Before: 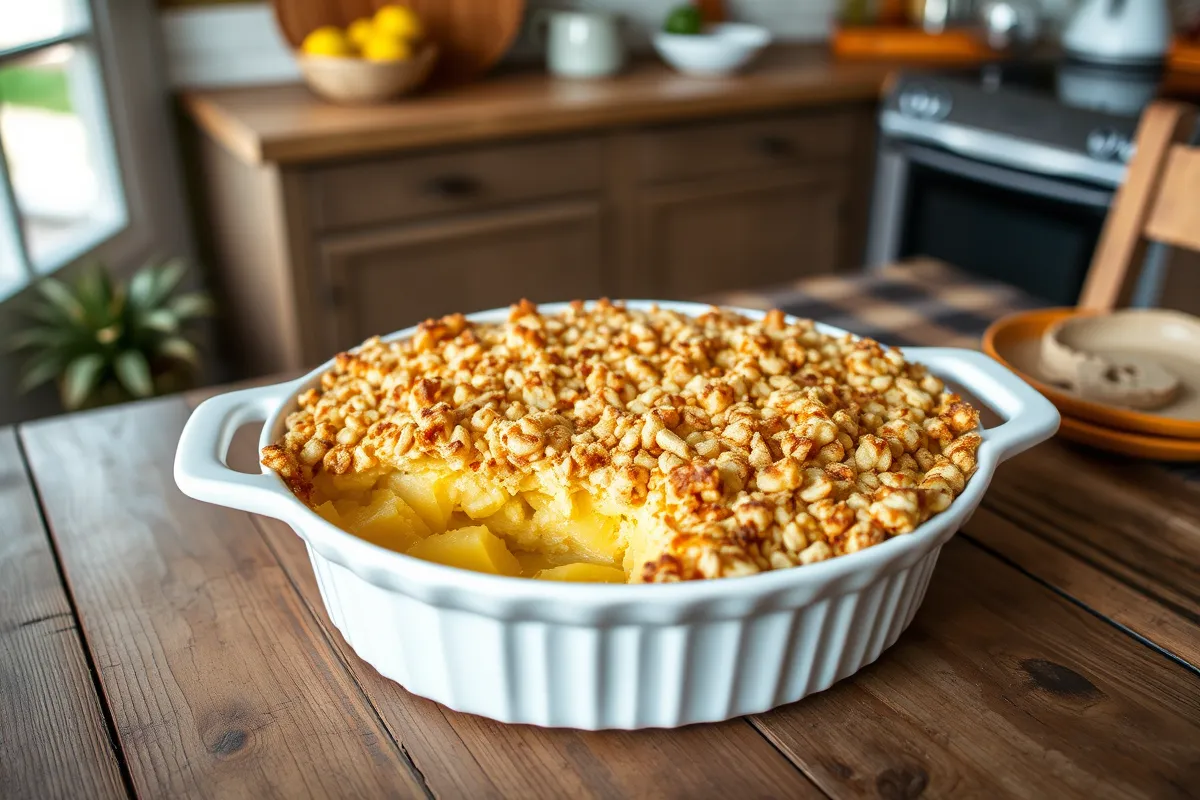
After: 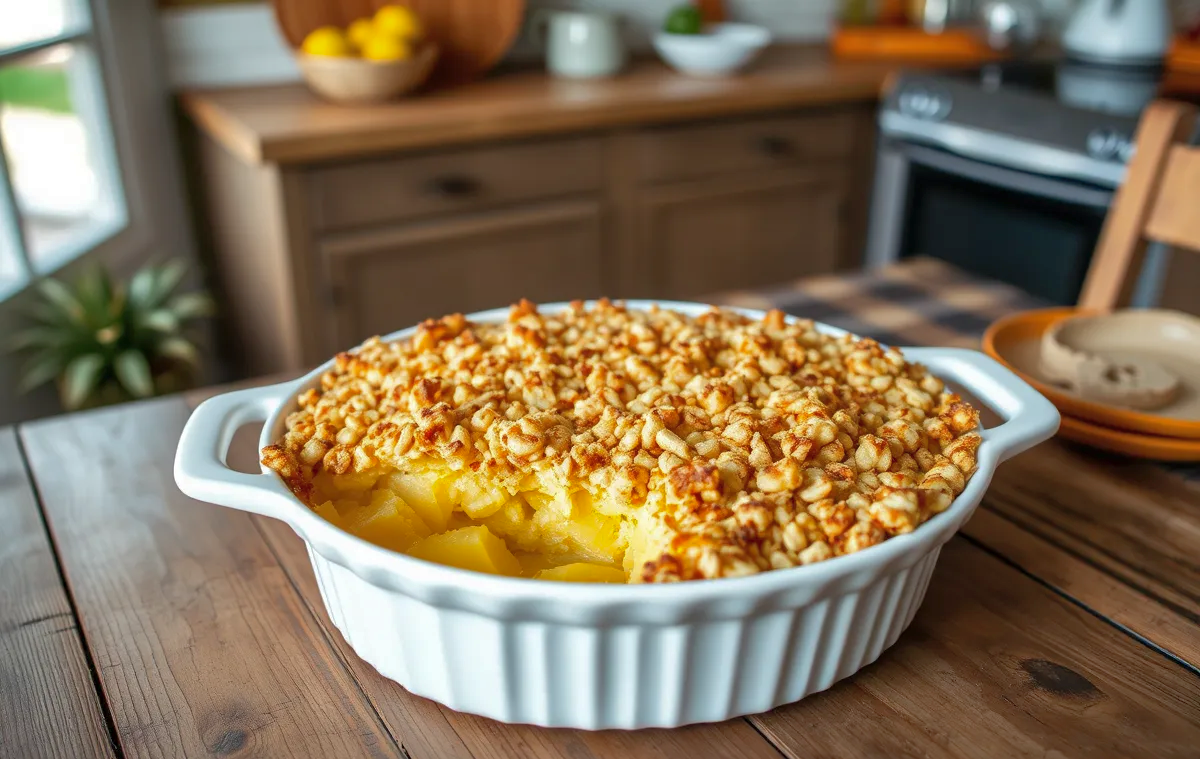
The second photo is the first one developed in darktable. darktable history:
shadows and highlights: on, module defaults
crop and rotate: top 0%, bottom 5.097%
